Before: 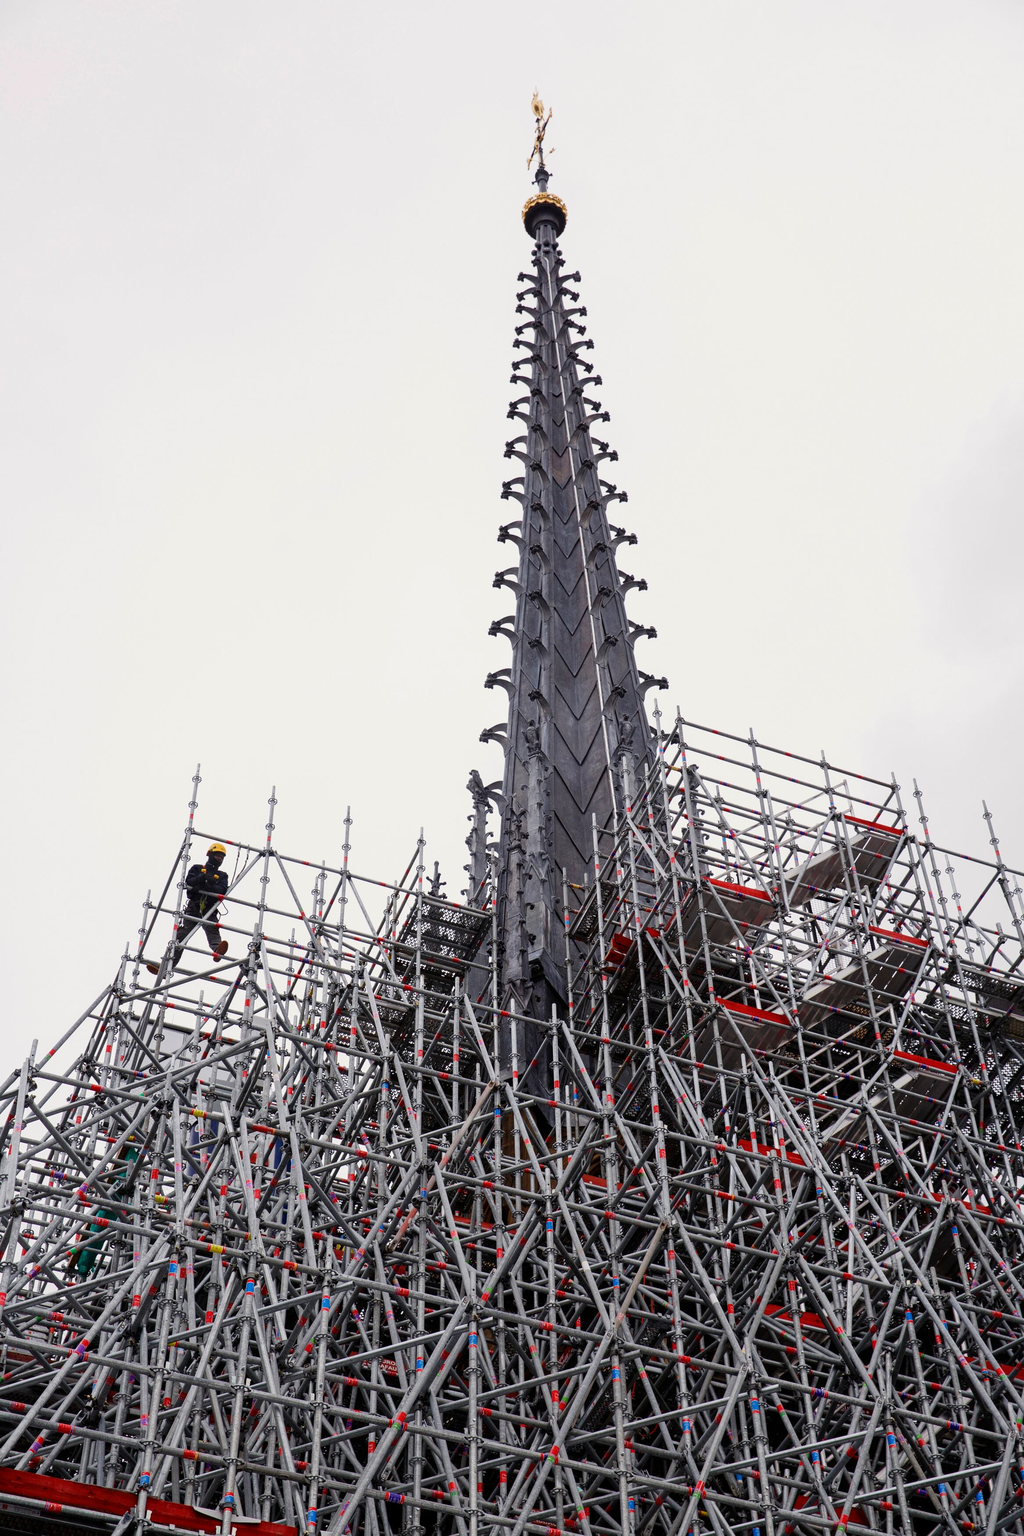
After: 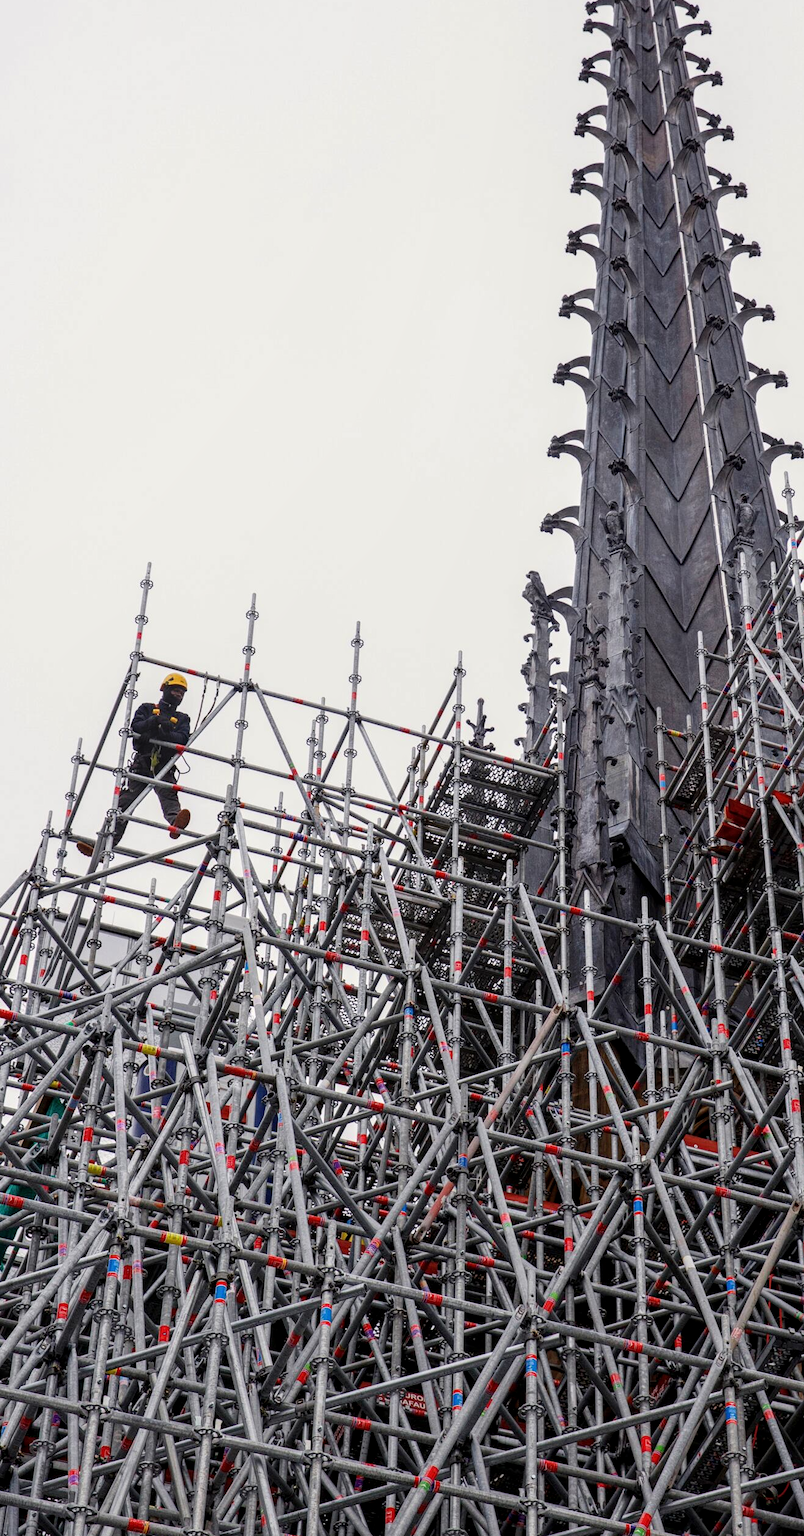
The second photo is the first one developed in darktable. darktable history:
crop: left 8.987%, top 23.475%, right 34.621%, bottom 4.763%
local contrast: on, module defaults
